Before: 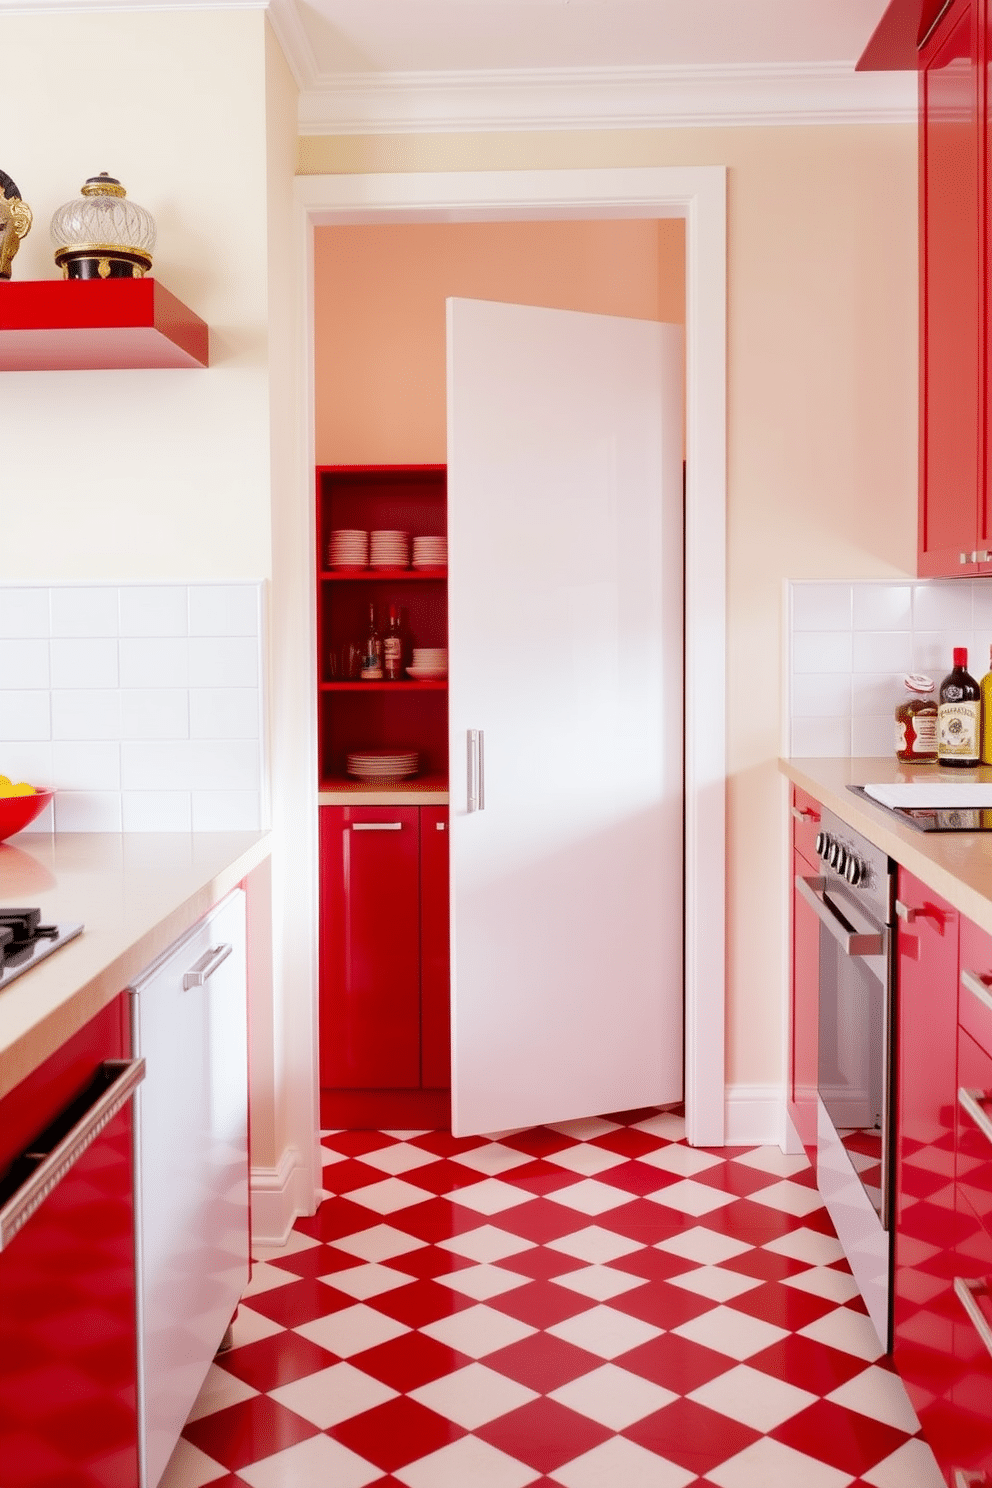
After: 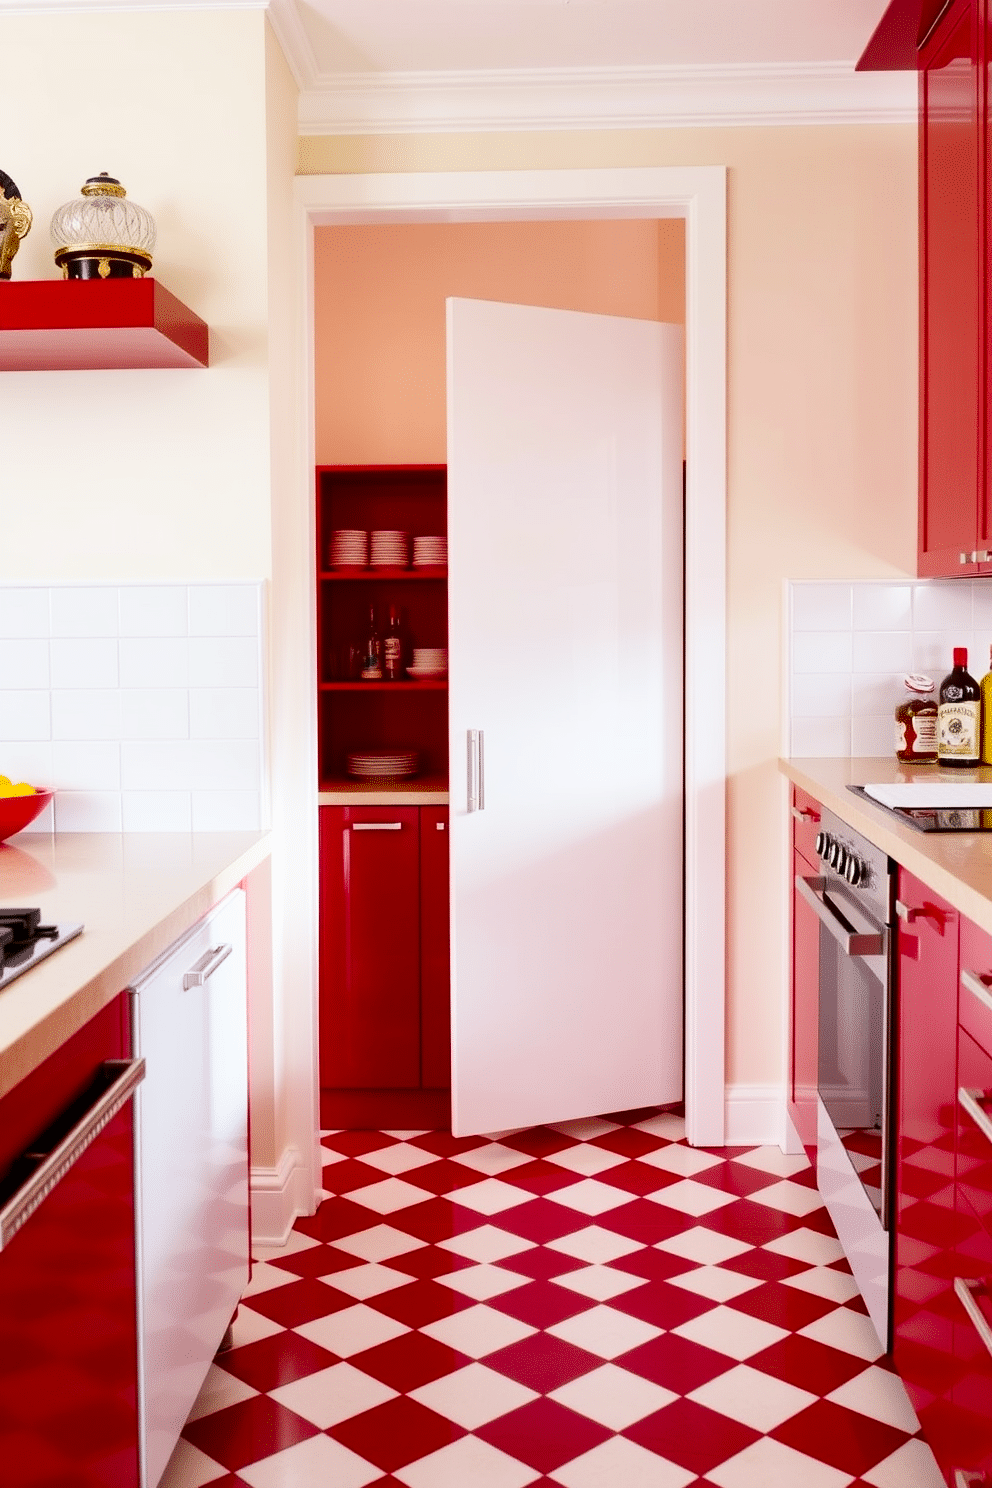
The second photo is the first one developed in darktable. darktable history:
contrast brightness saturation: contrast 0.199, brightness -0.109, saturation 0.096
